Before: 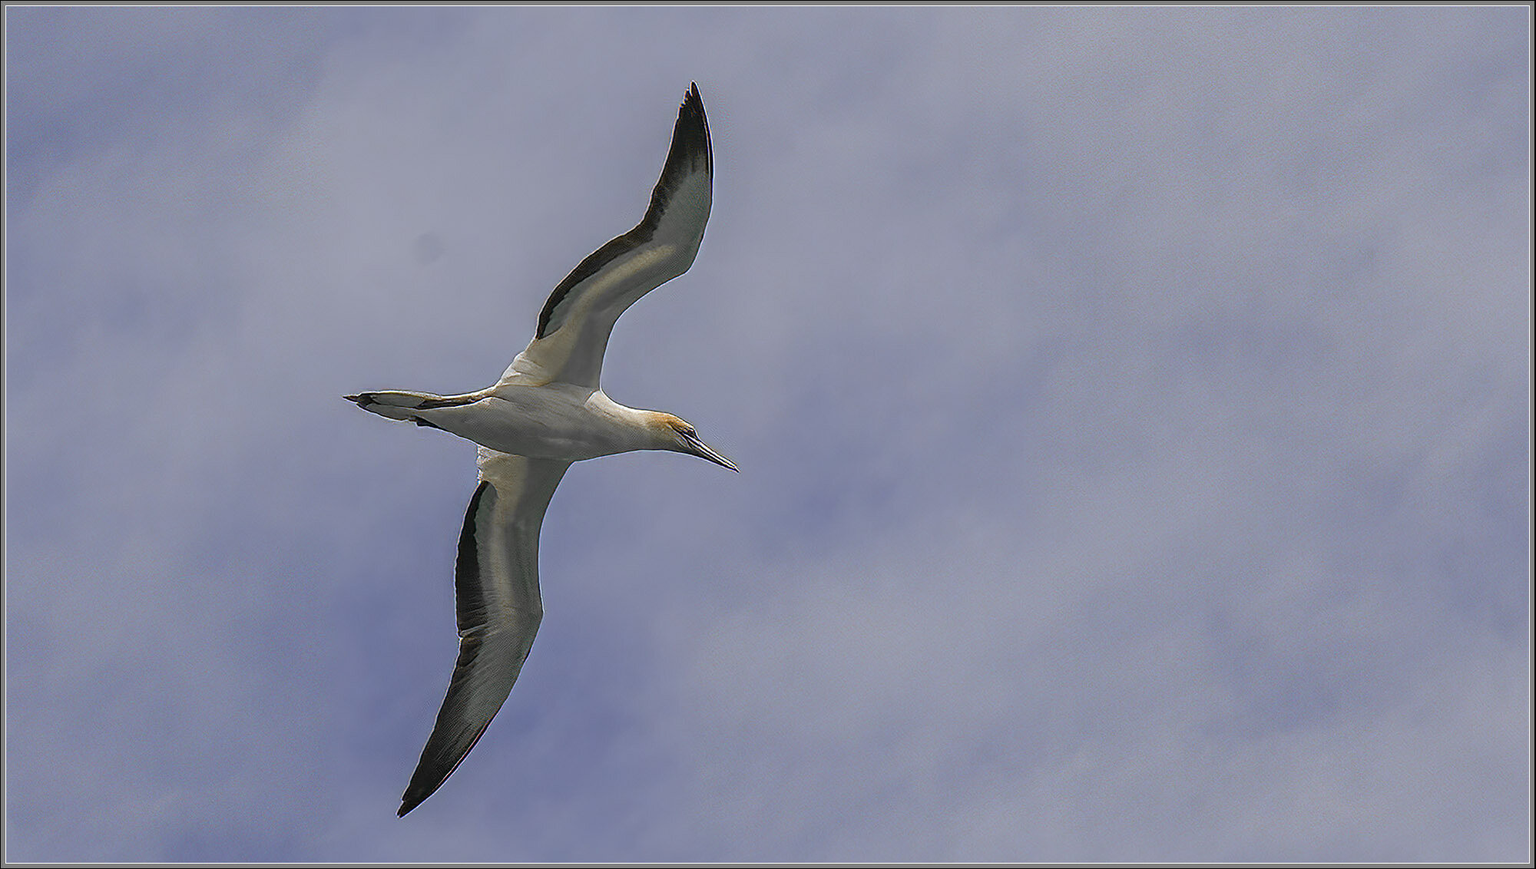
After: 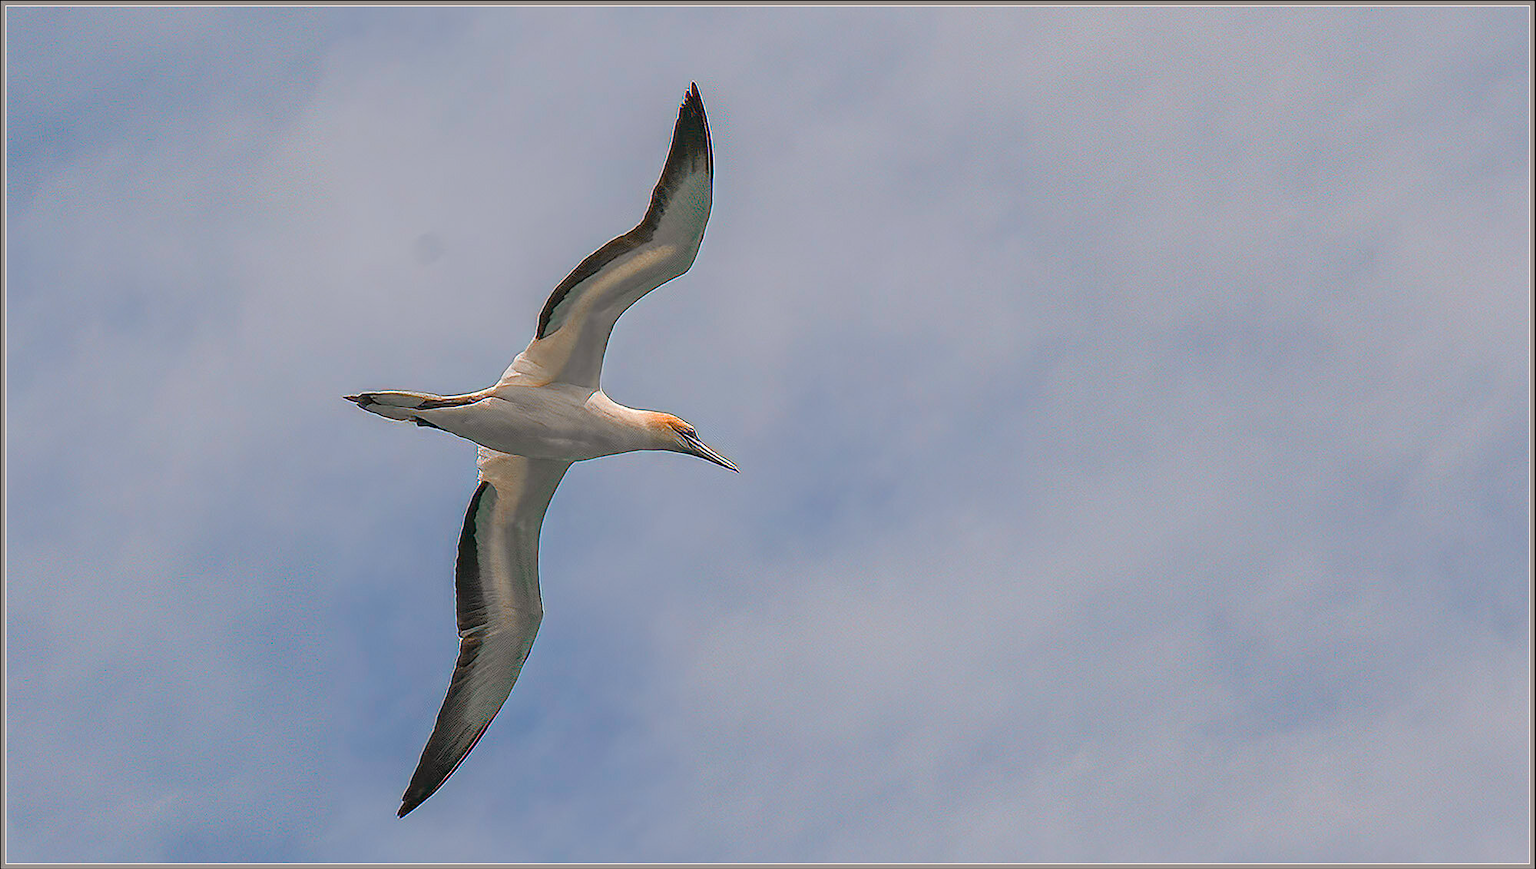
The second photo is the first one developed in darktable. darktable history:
color correction: highlights a* 3.67, highlights b* 5.1
